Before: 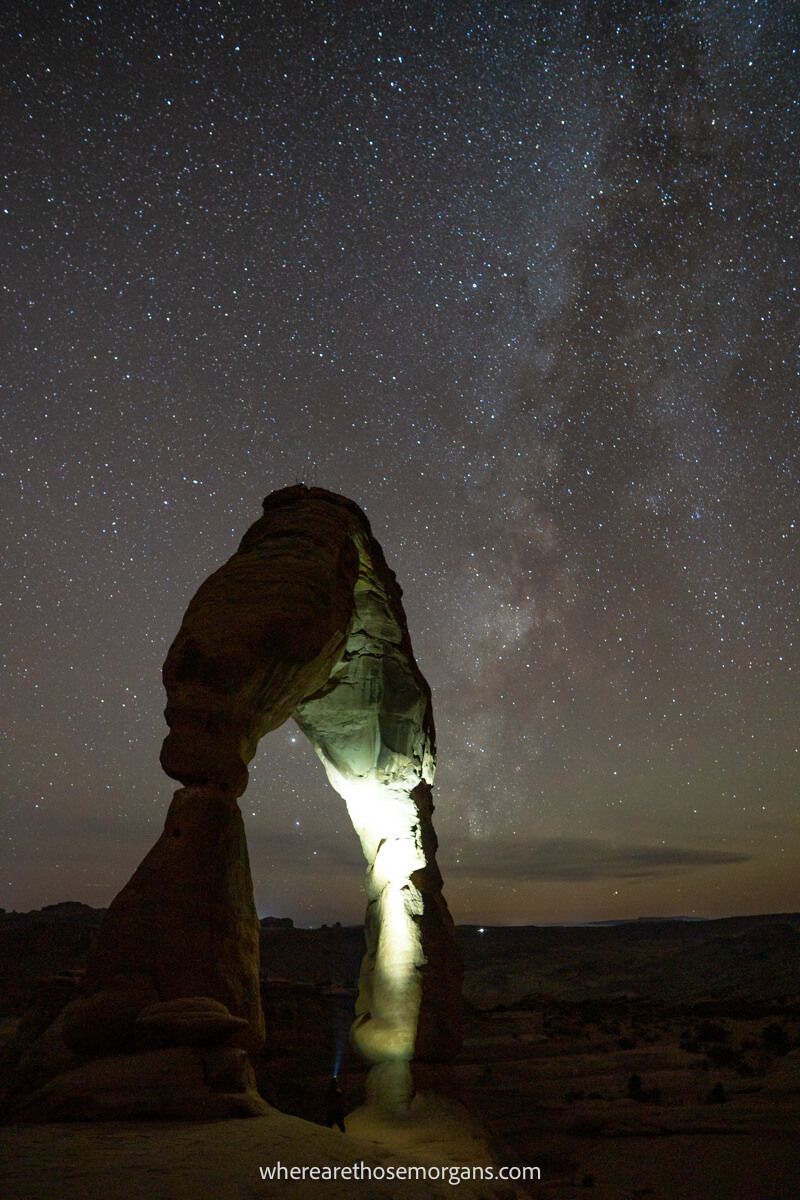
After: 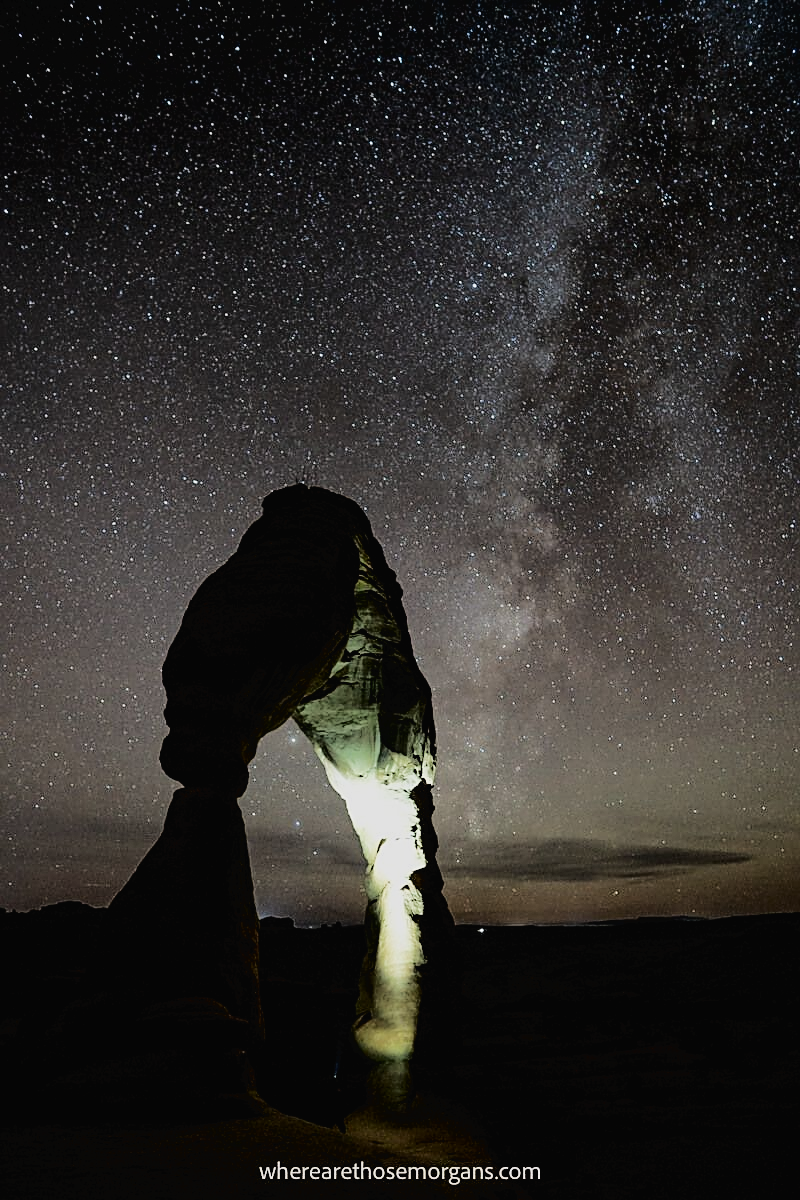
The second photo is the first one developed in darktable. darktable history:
tone curve: curves: ch0 [(0, 0) (0.003, 0.021) (0.011, 0.021) (0.025, 0.021) (0.044, 0.033) (0.069, 0.053) (0.1, 0.08) (0.136, 0.114) (0.177, 0.171) (0.224, 0.246) (0.277, 0.332) (0.335, 0.424) (0.399, 0.496) (0.468, 0.561) (0.543, 0.627) (0.623, 0.685) (0.709, 0.741) (0.801, 0.813) (0.898, 0.902) (1, 1)], color space Lab, independent channels, preserve colors none
filmic rgb: black relative exposure -5.12 EV, white relative exposure 3.95 EV, hardness 2.89, contrast 1.202, highlights saturation mix -29.19%
sharpen: on, module defaults
